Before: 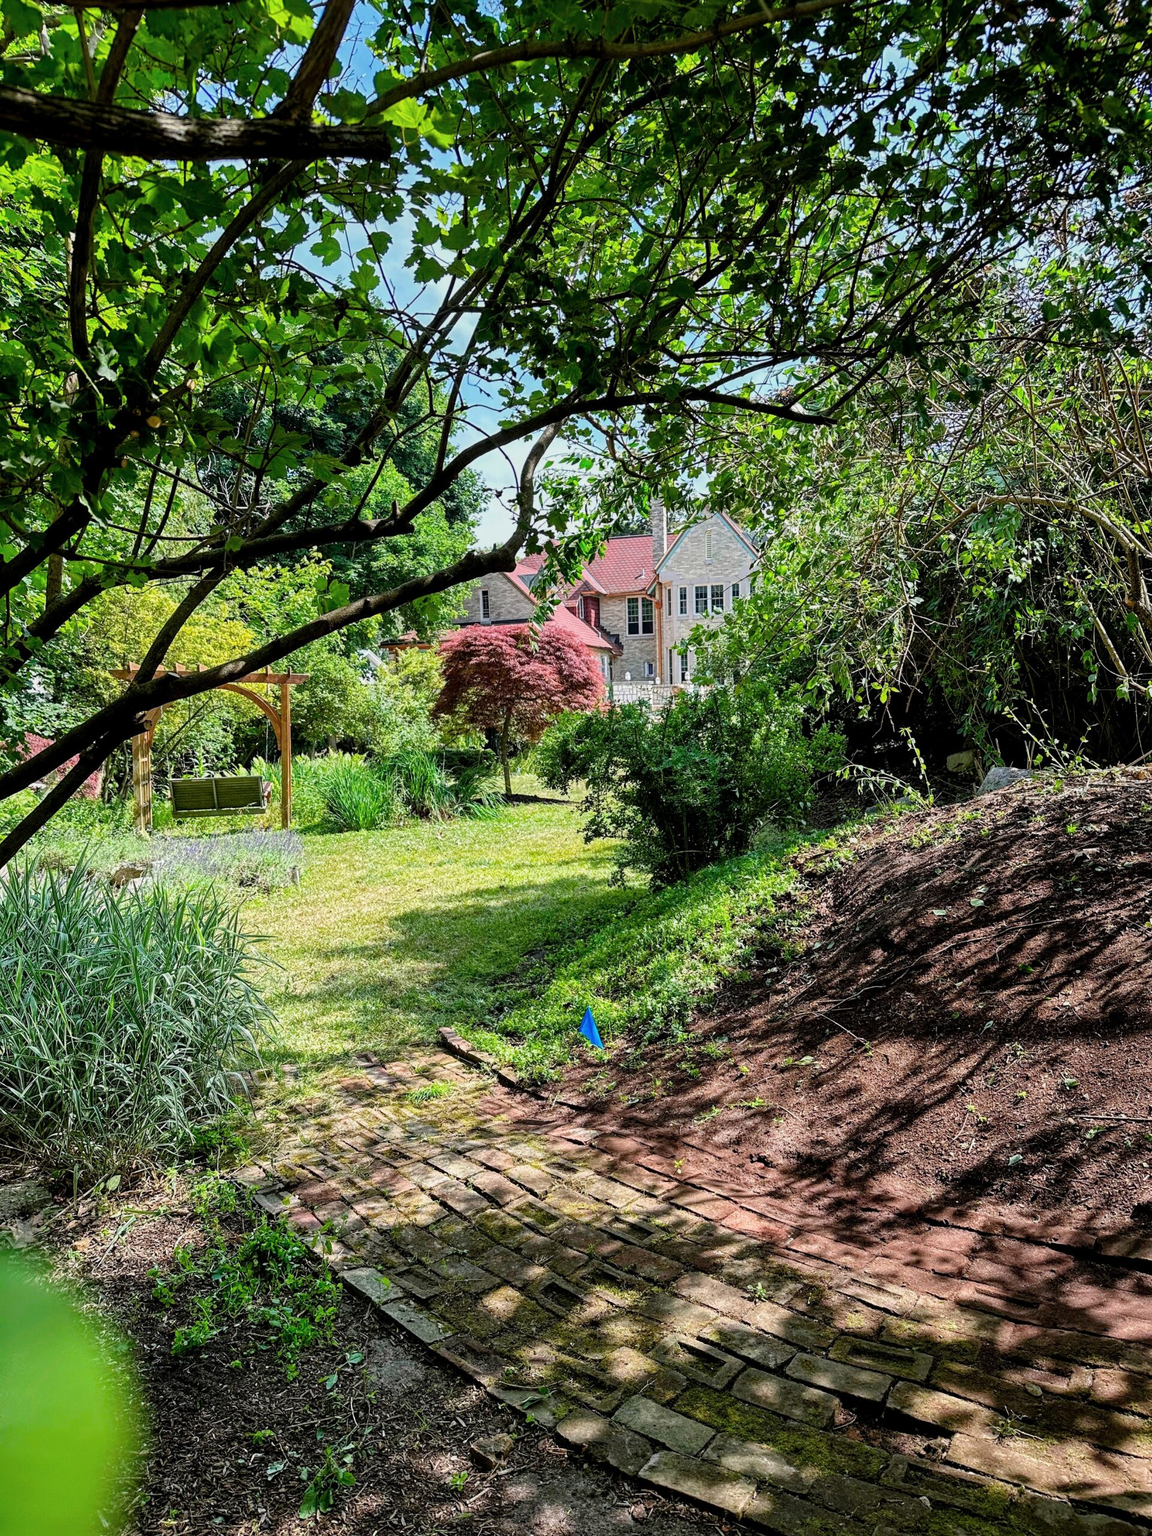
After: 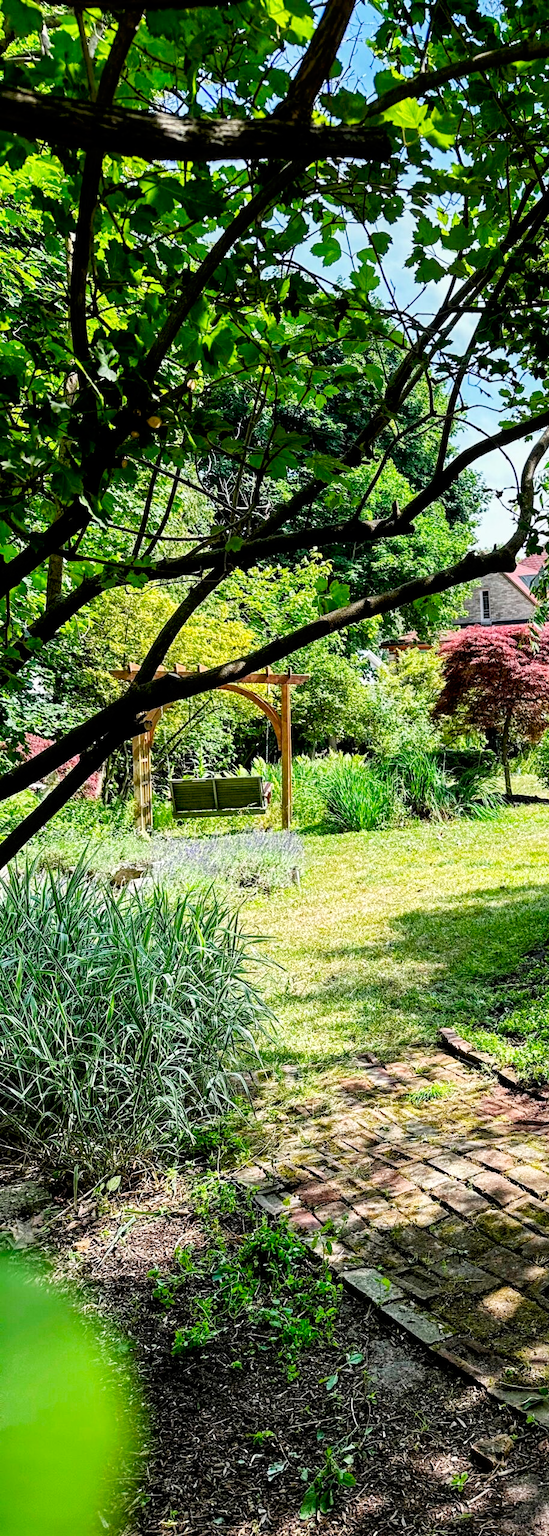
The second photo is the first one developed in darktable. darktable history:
exposure: exposure 0.196 EV, compensate highlight preservation false
crop and rotate: left 0.027%, top 0%, right 52.277%
tone equalizer: edges refinement/feathering 500, mask exposure compensation -1.57 EV, preserve details no
tone curve: curves: ch0 [(0, 0) (0.118, 0.034) (0.182, 0.124) (0.265, 0.214) (0.504, 0.508) (0.783, 0.825) (1, 1)], preserve colors none
